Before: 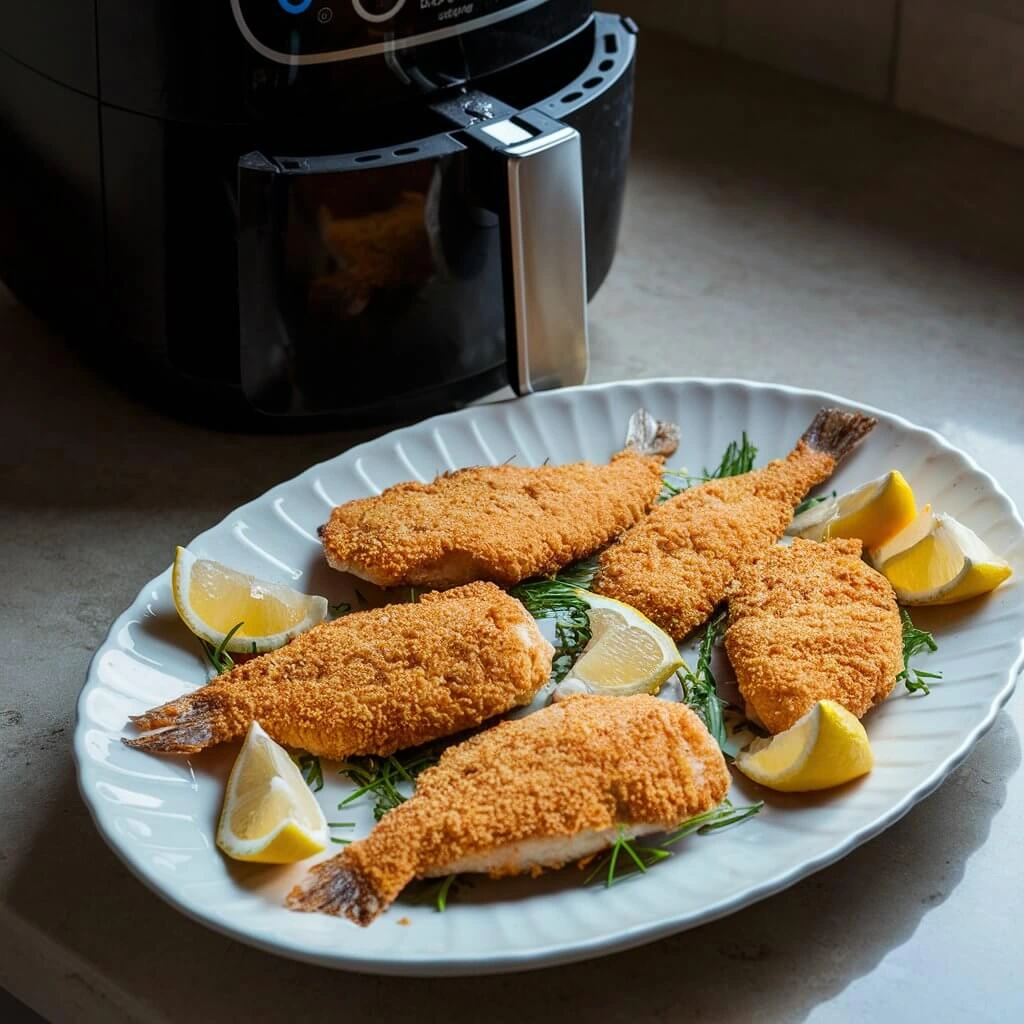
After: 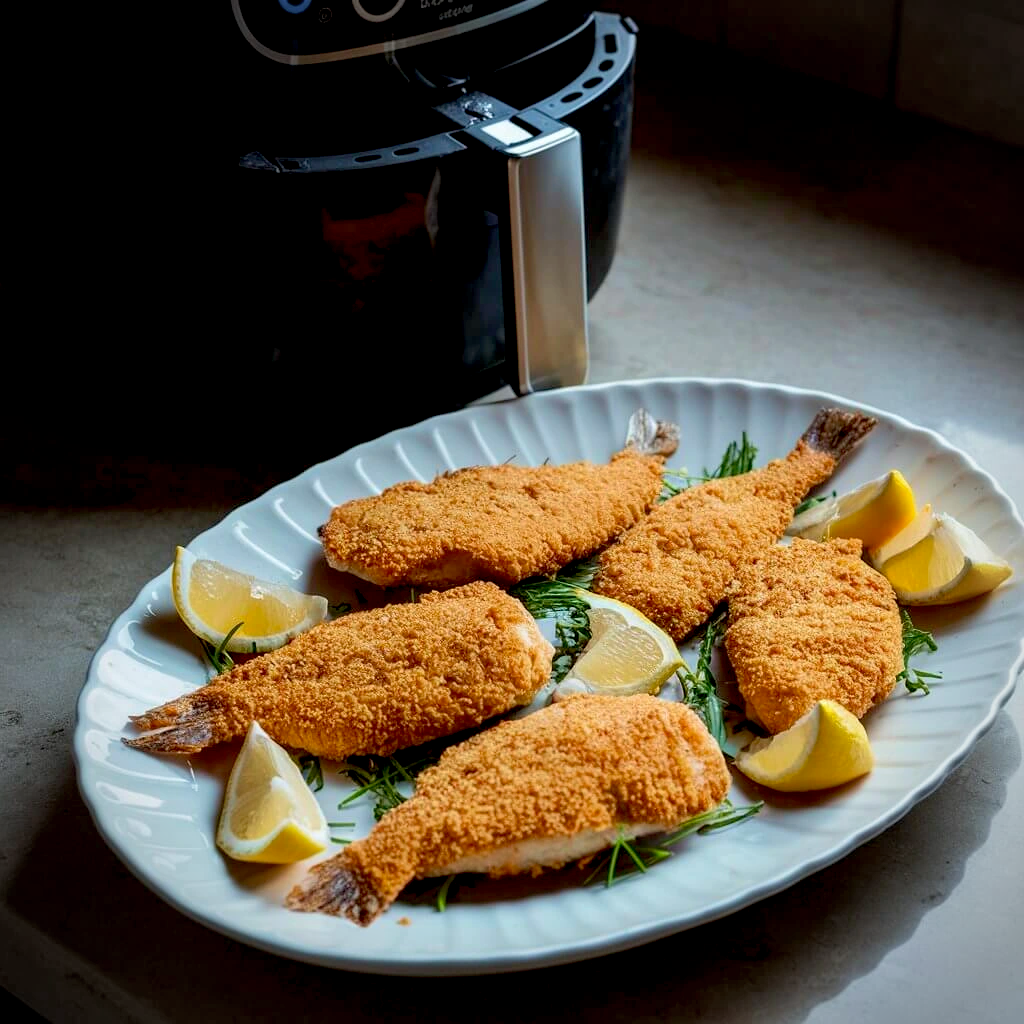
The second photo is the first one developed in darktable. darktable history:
exposure: black level correction 0.013, compensate exposure bias true, compensate highlight preservation false
vignetting: on, module defaults
velvia: on, module defaults
